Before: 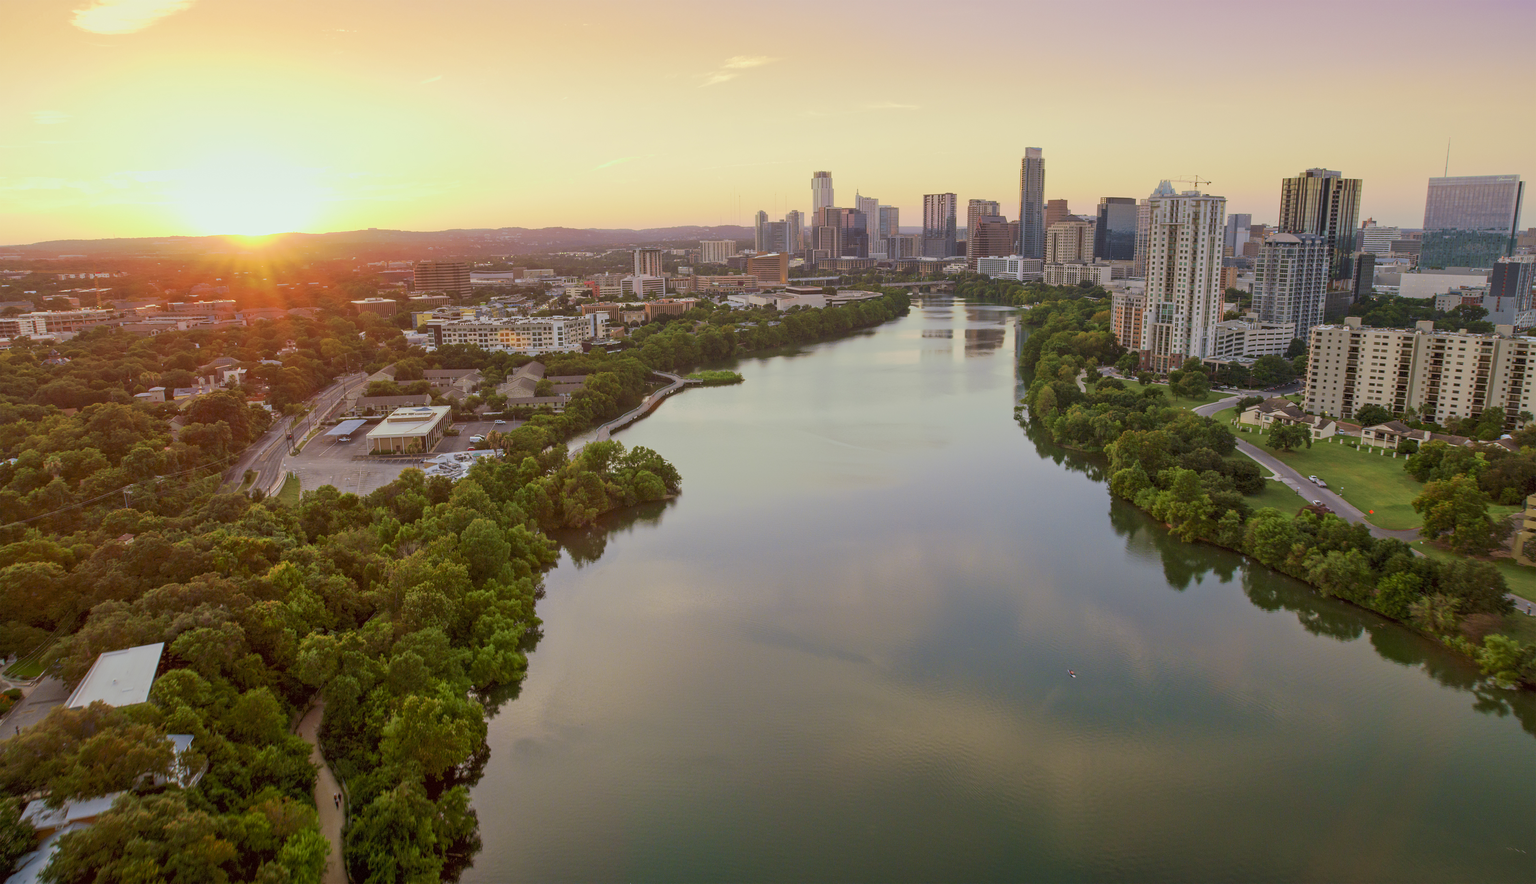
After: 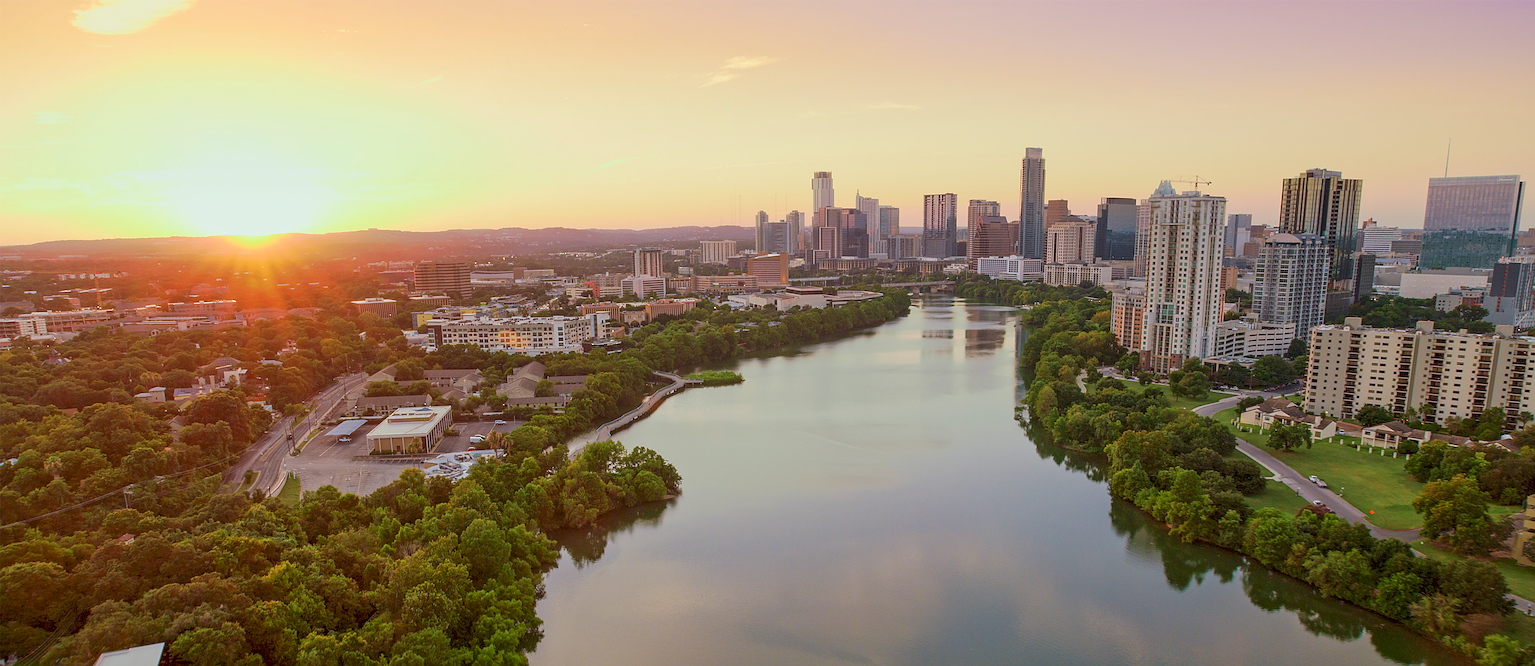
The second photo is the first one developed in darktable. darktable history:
crop: bottom 24.621%
sharpen: radius 2.531, amount 0.631
